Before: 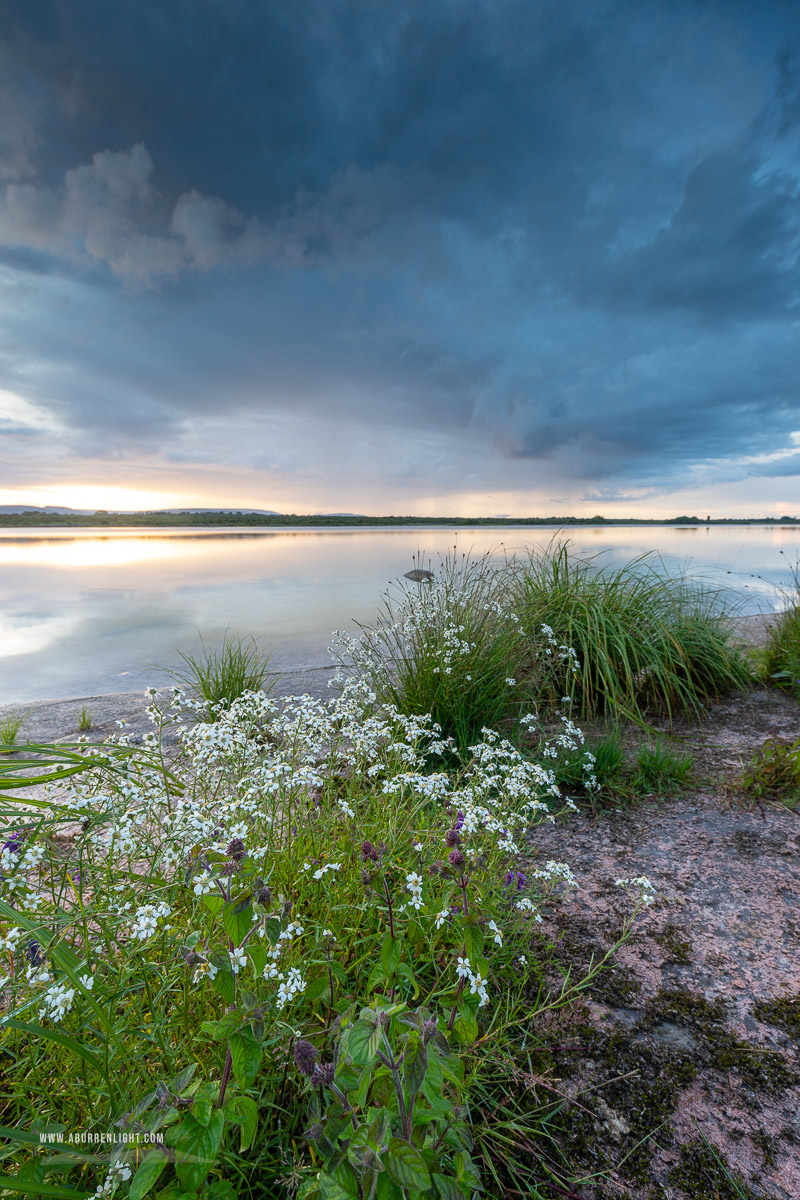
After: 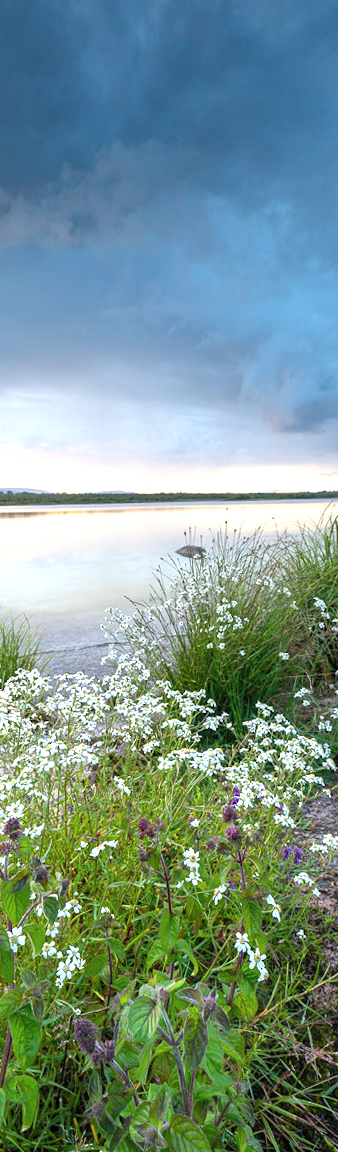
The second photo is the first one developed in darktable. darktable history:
color balance rgb: linear chroma grading › global chroma 1.5%, linear chroma grading › mid-tones -1%, perceptual saturation grading › global saturation -3%, perceptual saturation grading › shadows -2%
exposure: black level correction 0, exposure 0.9 EV, compensate highlight preservation false
rotate and perspective: rotation -1°, crop left 0.011, crop right 0.989, crop top 0.025, crop bottom 0.975
crop: left 28.583%, right 29.231%
